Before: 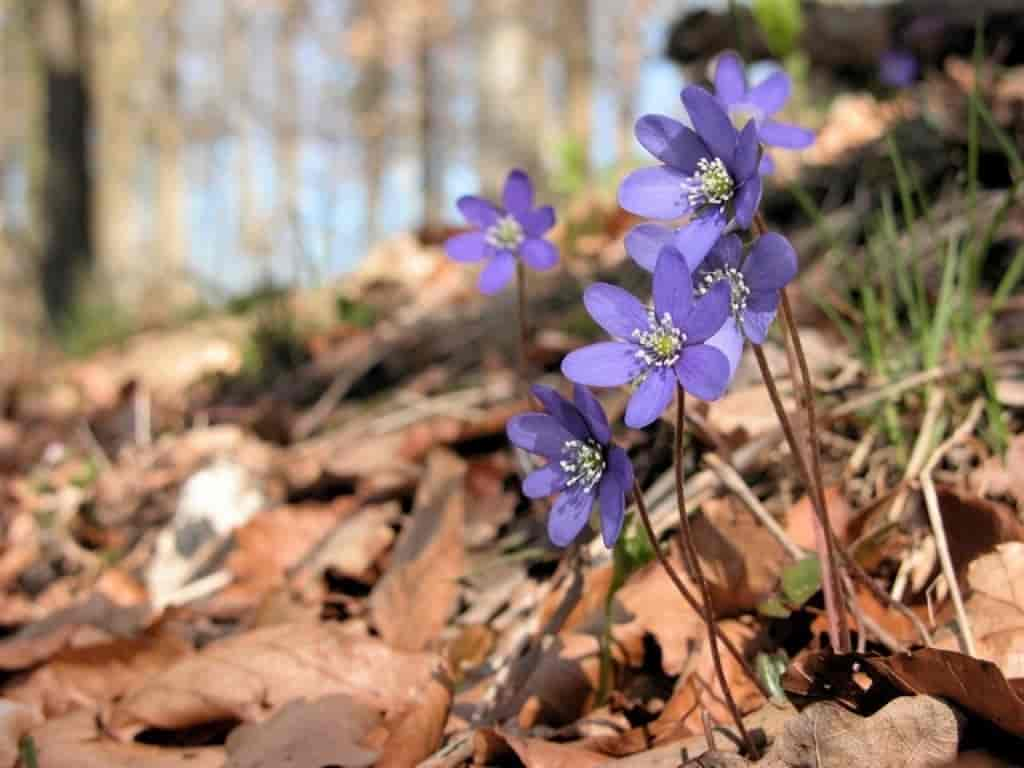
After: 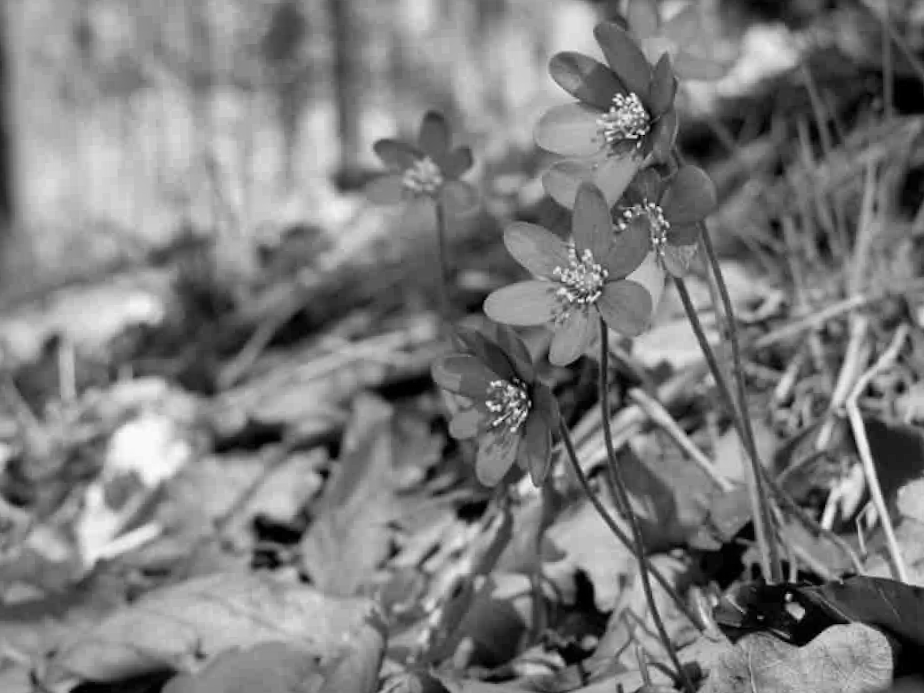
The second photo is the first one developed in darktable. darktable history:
shadows and highlights: shadows 20.91, highlights -82.73, soften with gaussian
monochrome: a 32, b 64, size 2.3
crop and rotate: angle 1.96°, left 5.673%, top 5.673%
